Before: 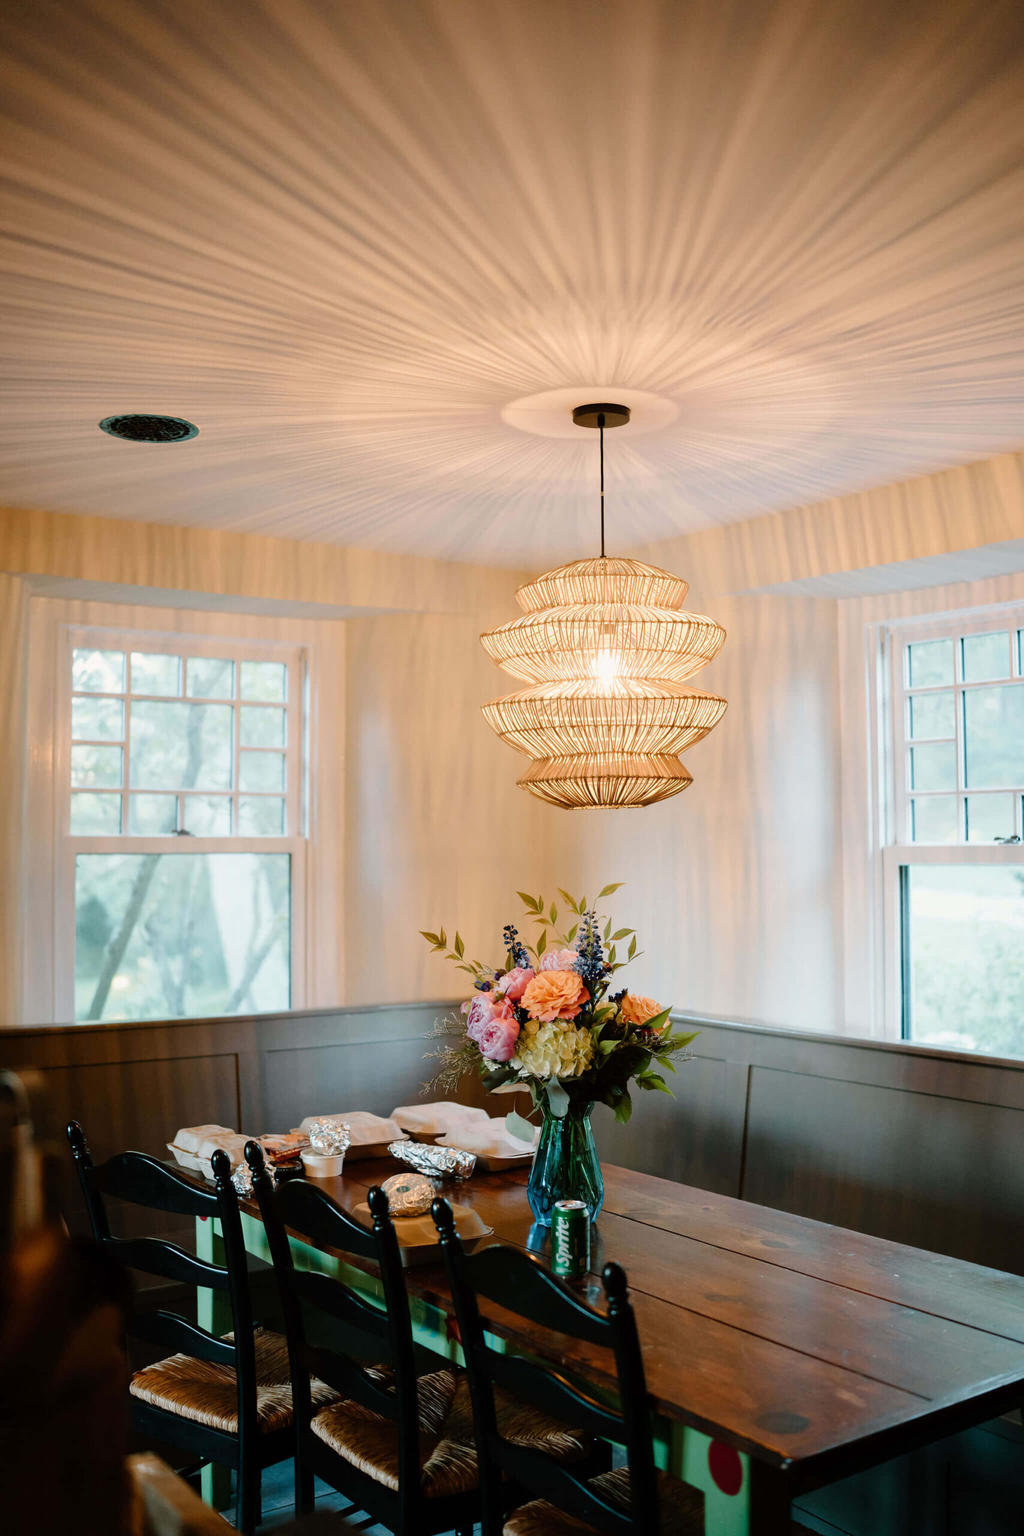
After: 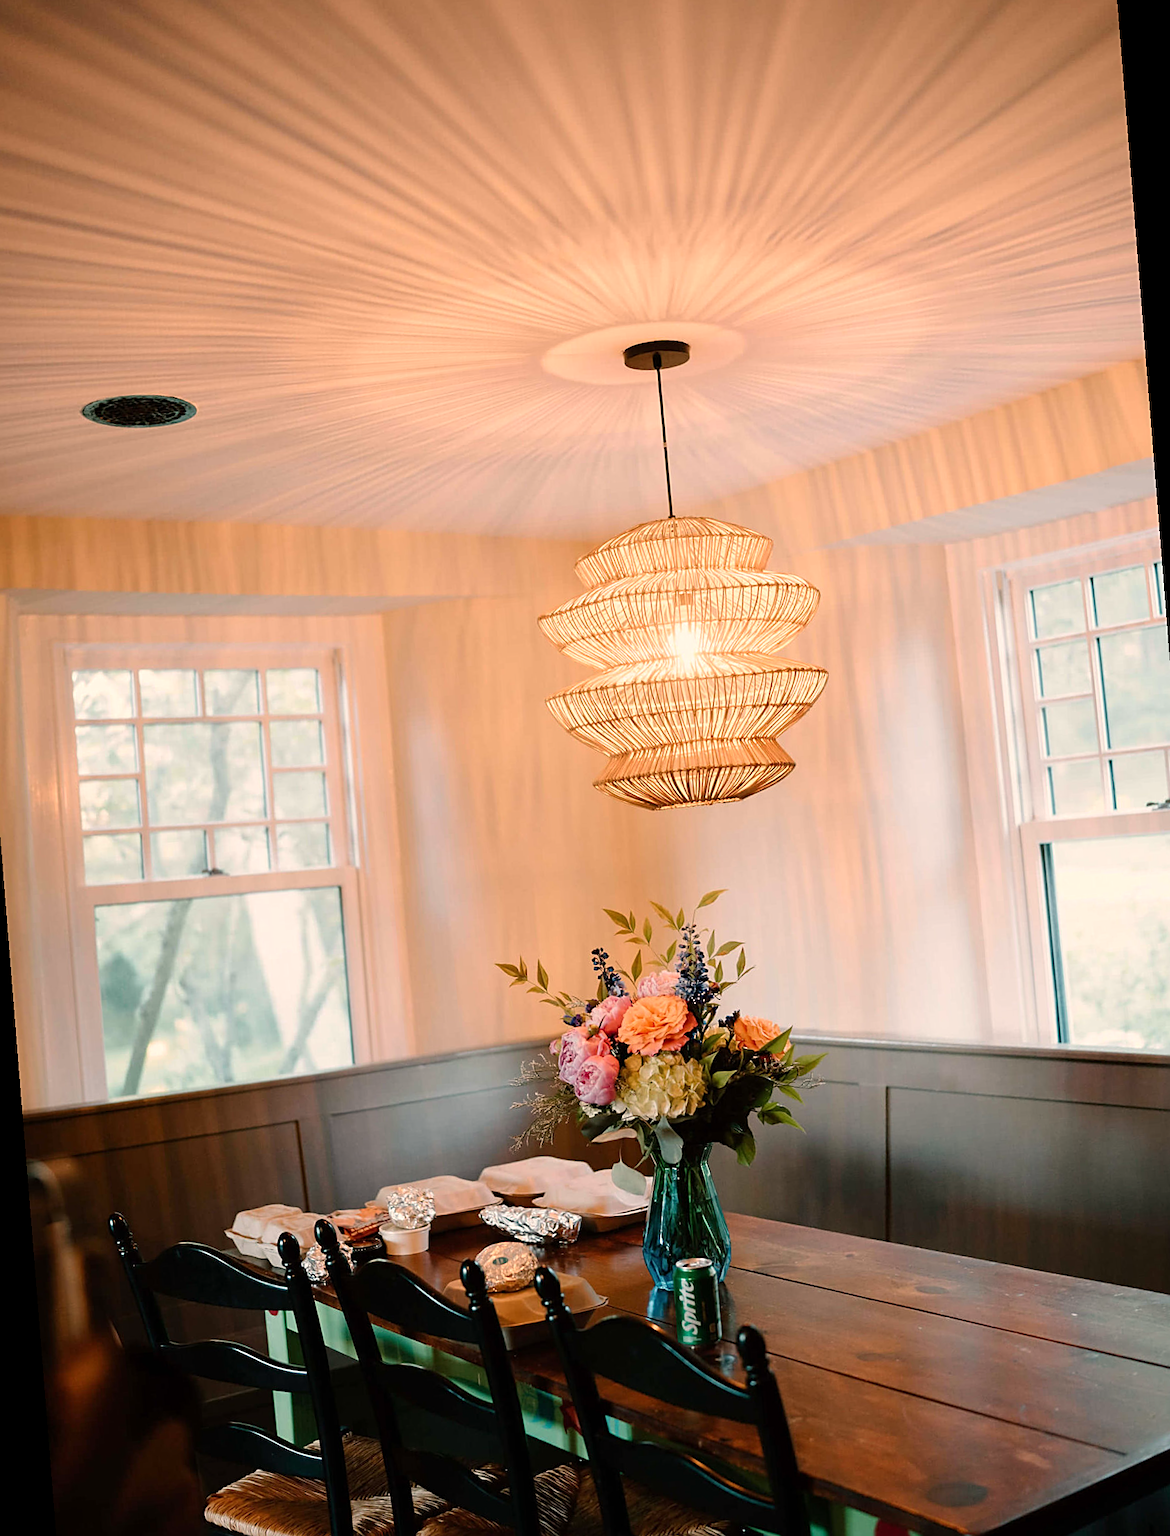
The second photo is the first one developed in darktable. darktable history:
white balance: red 1.127, blue 0.943
sharpen: on, module defaults
rotate and perspective: rotation -4.57°, crop left 0.054, crop right 0.944, crop top 0.087, crop bottom 0.914
